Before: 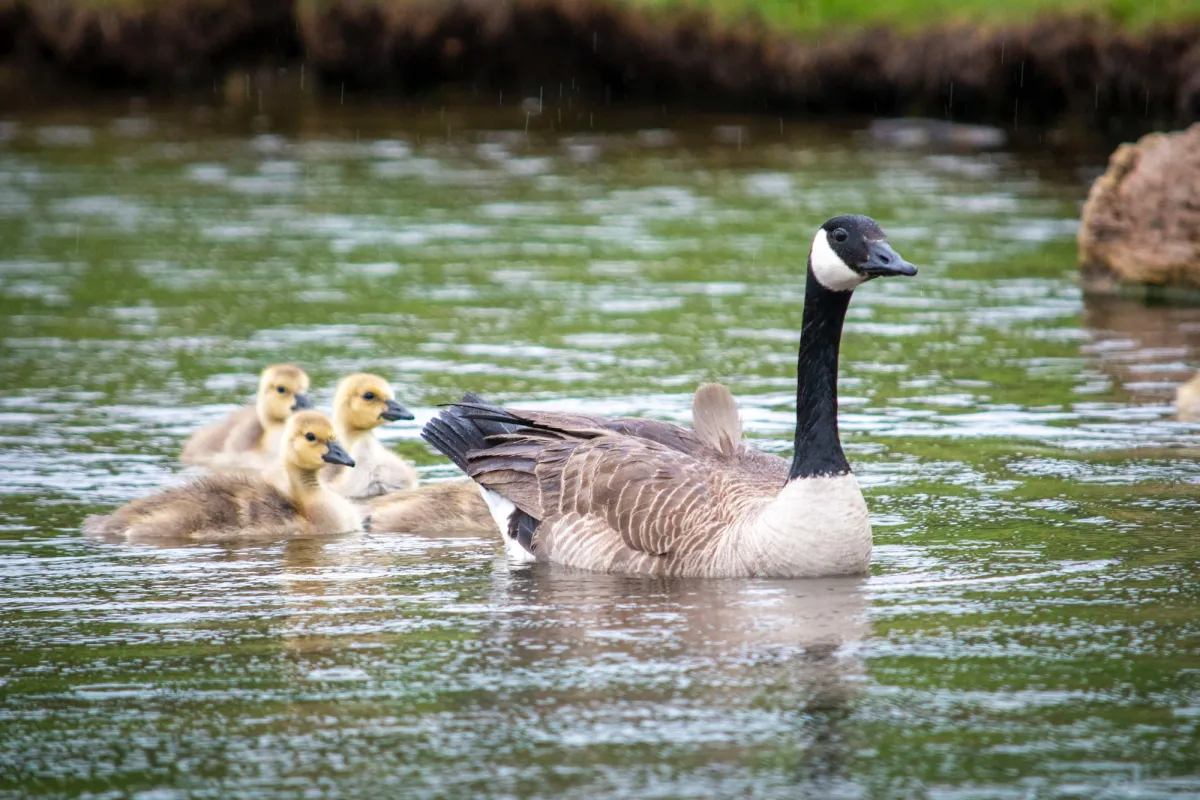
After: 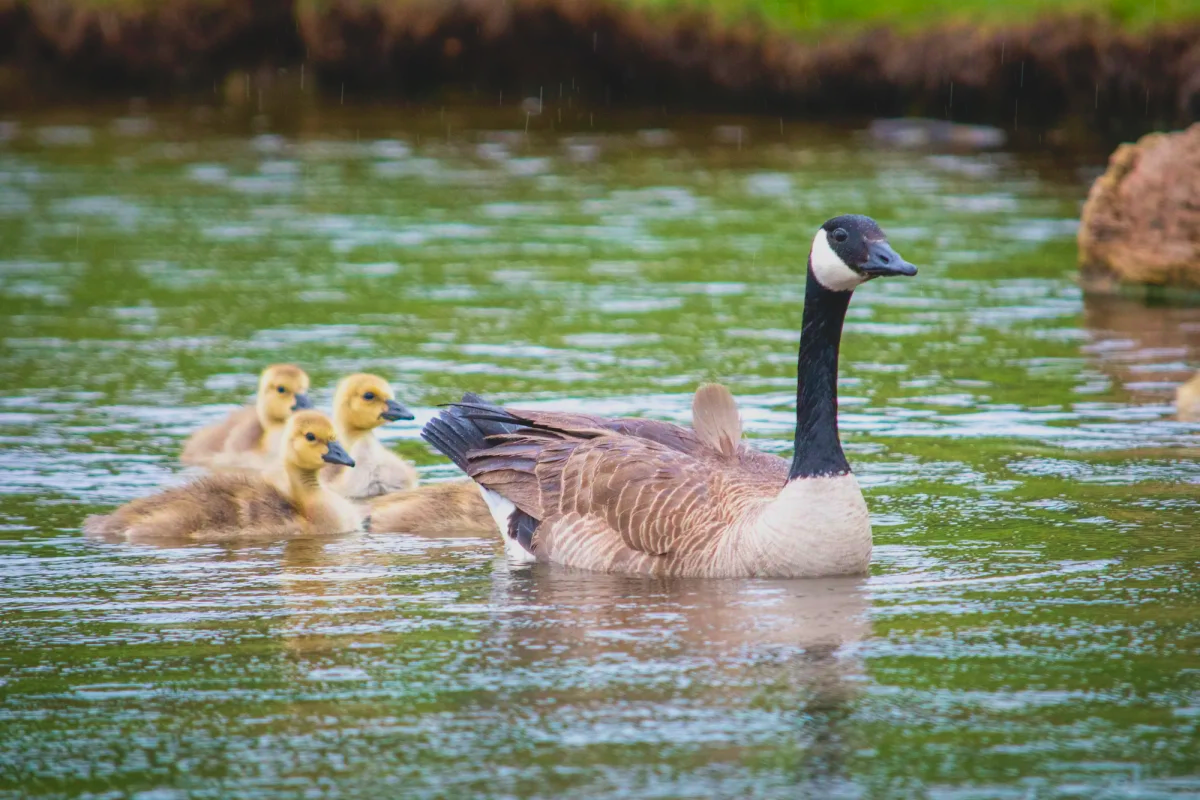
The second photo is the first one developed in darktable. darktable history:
velvia: on, module defaults
contrast brightness saturation: contrast -0.19, saturation 0.19
